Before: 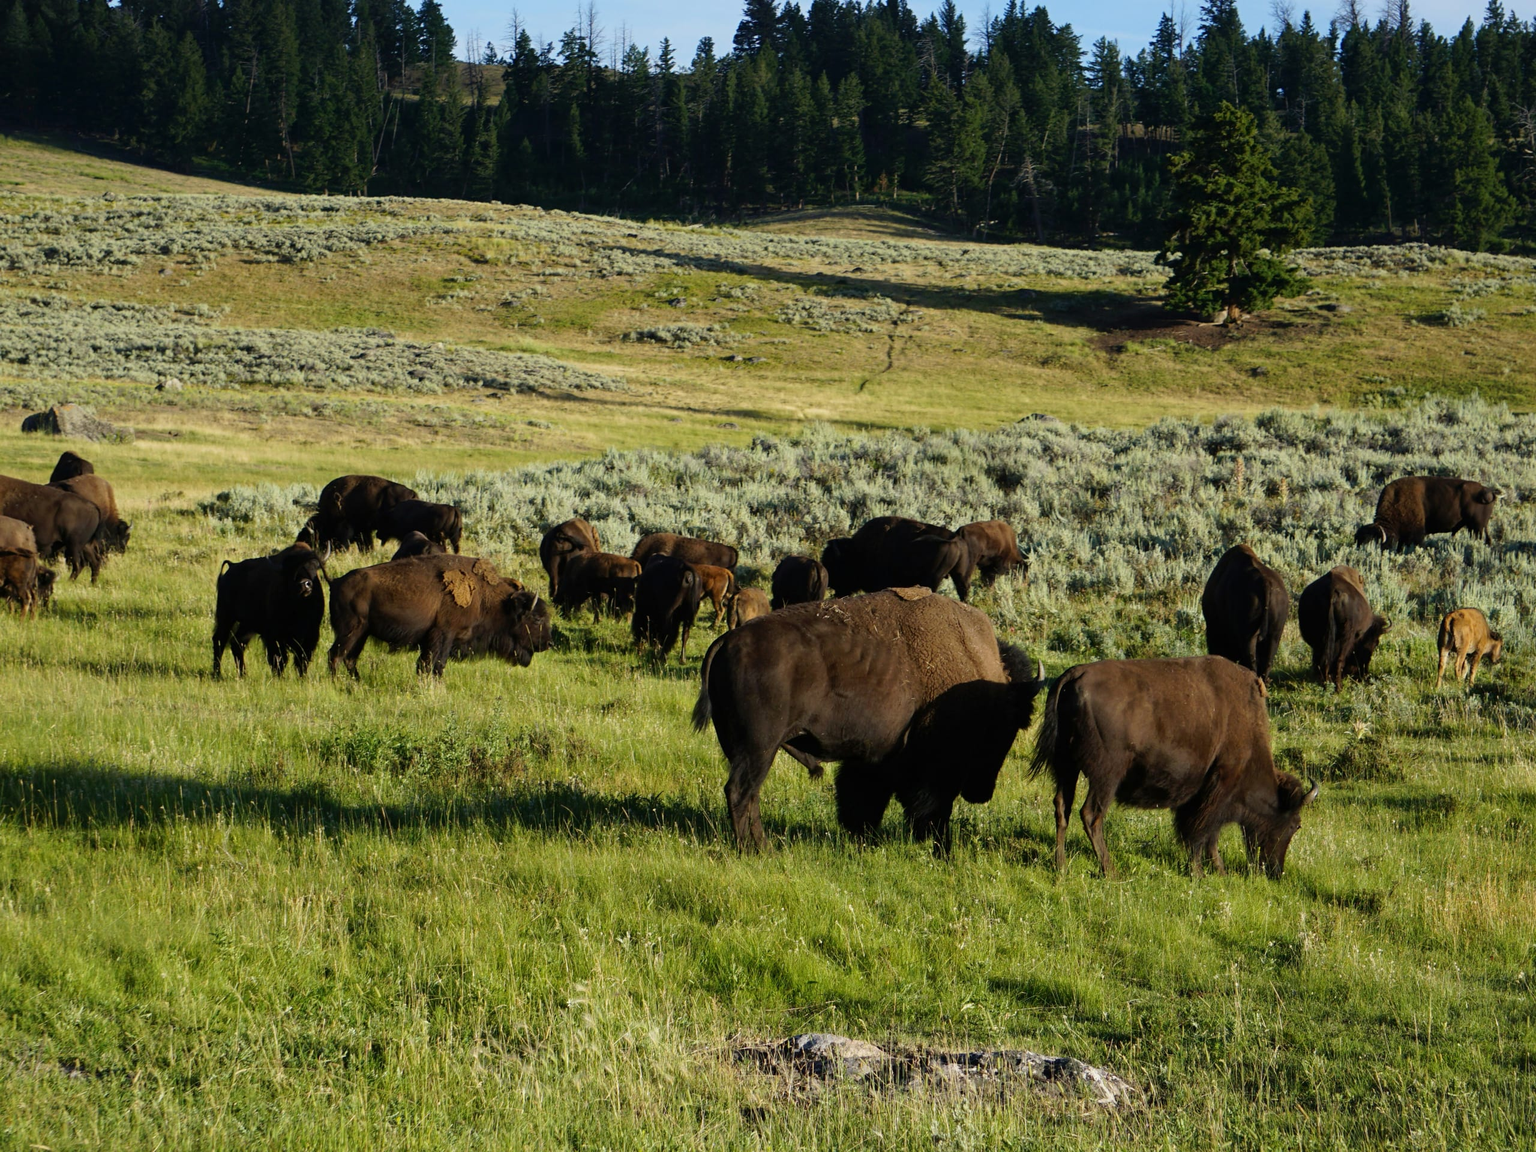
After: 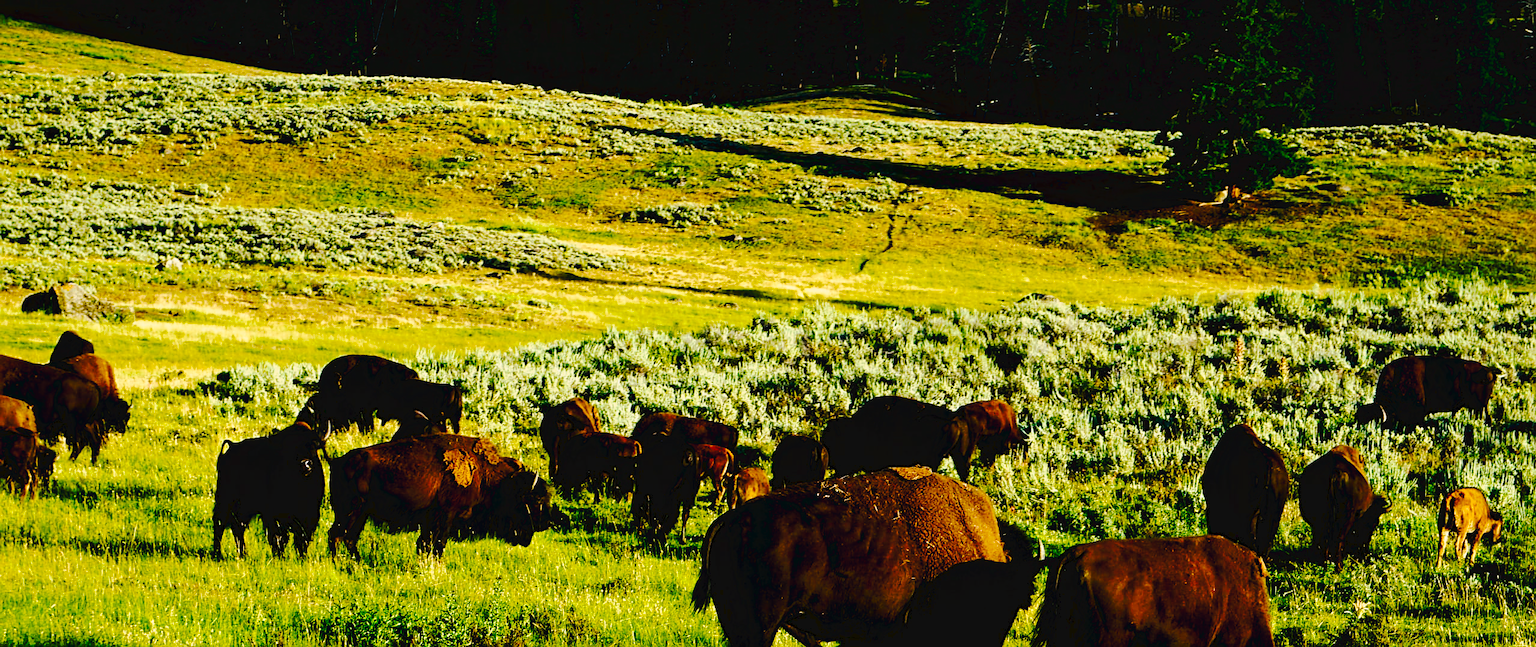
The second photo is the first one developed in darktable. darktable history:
color balance rgb: shadows lift › chroma 2.024%, shadows lift › hue 247.6°, highlights gain › luminance 6.079%, highlights gain › chroma 1.258%, highlights gain › hue 88.93°, perceptual saturation grading › global saturation -0.129%, perceptual saturation grading › highlights -29.565%, perceptual saturation grading › mid-tones 29.285%, perceptual saturation grading › shadows 60.248%, global vibrance 50.573%
tone curve: curves: ch0 [(0, 0) (0.003, 0.043) (0.011, 0.043) (0.025, 0.035) (0.044, 0.042) (0.069, 0.035) (0.1, 0.03) (0.136, 0.017) (0.177, 0.03) (0.224, 0.06) (0.277, 0.118) (0.335, 0.189) (0.399, 0.297) (0.468, 0.483) (0.543, 0.631) (0.623, 0.746) (0.709, 0.823) (0.801, 0.944) (0.898, 0.966) (1, 1)], preserve colors none
crop and rotate: top 10.5%, bottom 33.258%
sharpen: on, module defaults
